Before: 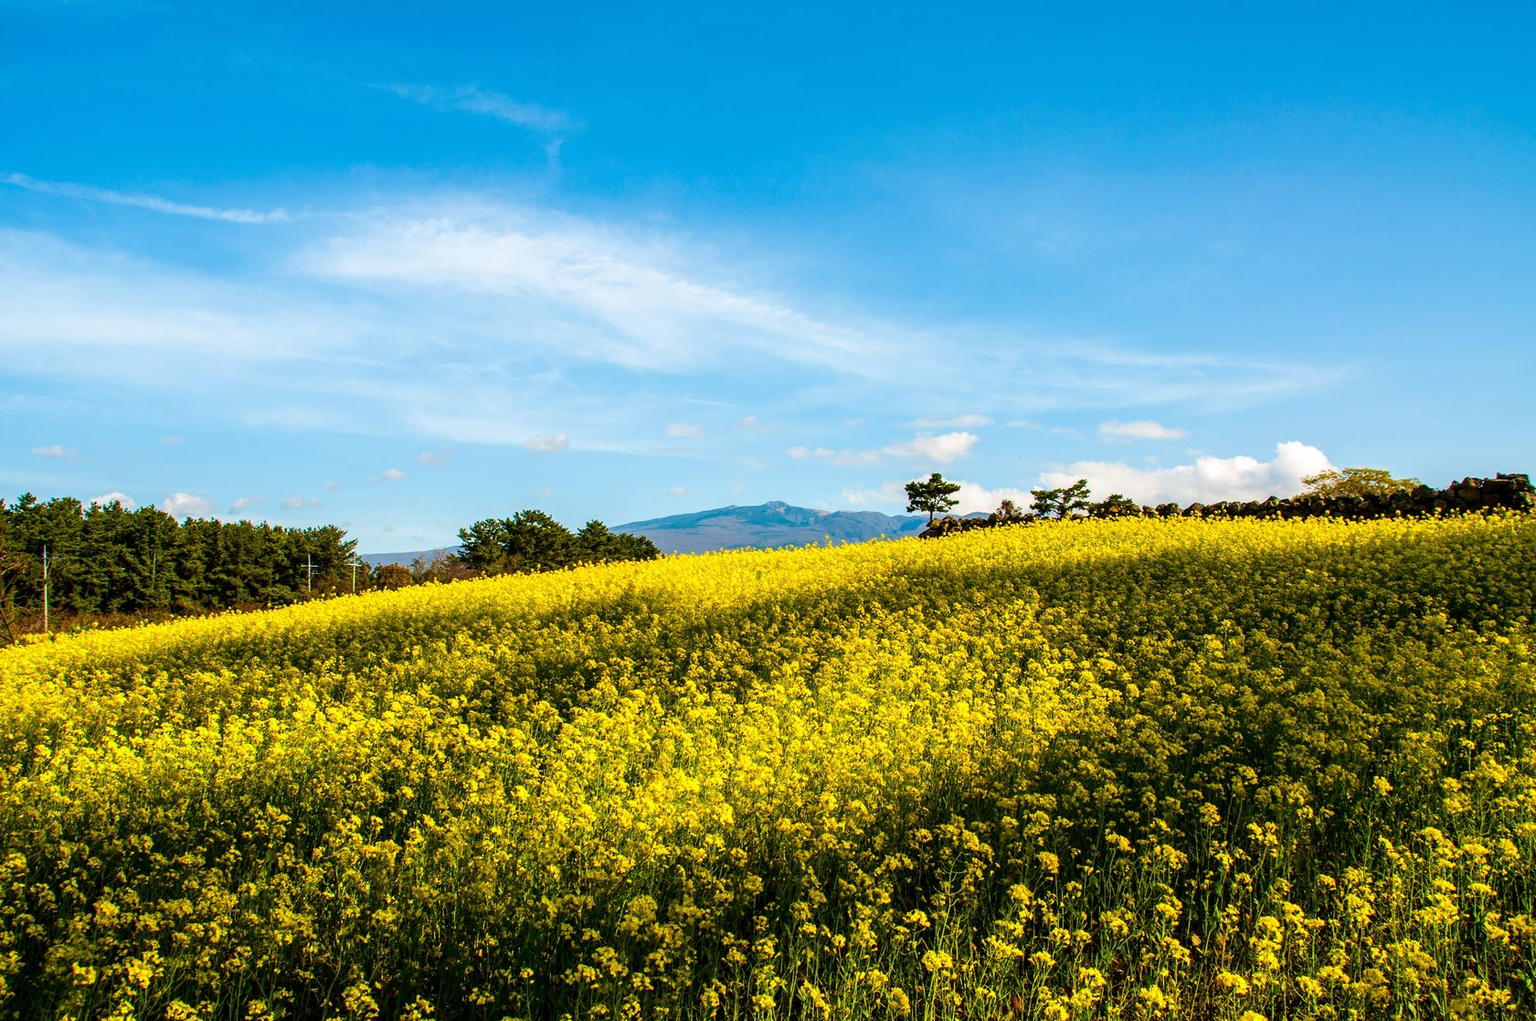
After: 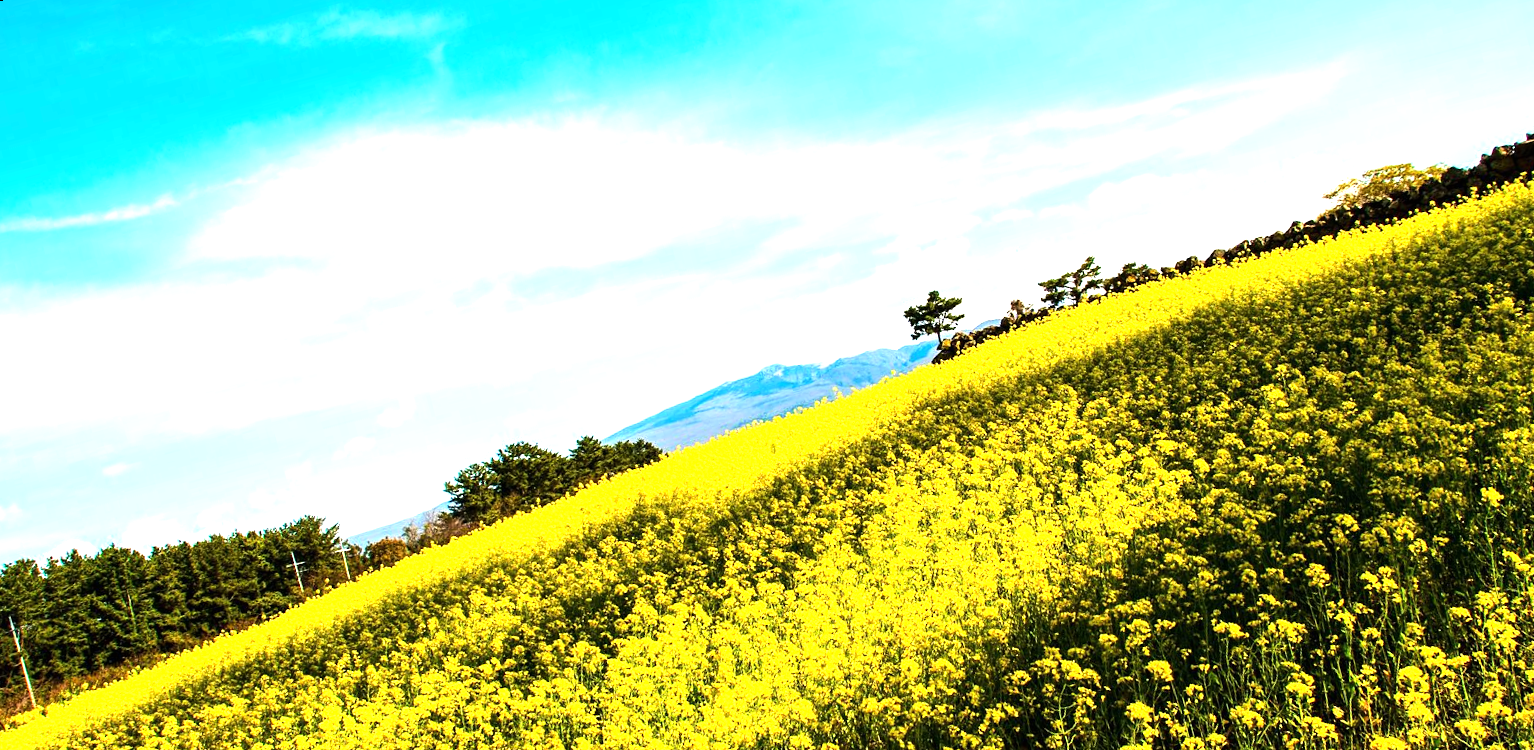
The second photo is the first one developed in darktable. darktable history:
exposure: black level correction 0, exposure 0.7 EV, compensate exposure bias true, compensate highlight preservation false
tone equalizer: -8 EV -0.75 EV, -7 EV -0.7 EV, -6 EV -0.6 EV, -5 EV -0.4 EV, -3 EV 0.4 EV, -2 EV 0.6 EV, -1 EV 0.7 EV, +0 EV 0.75 EV, edges refinement/feathering 500, mask exposure compensation -1.57 EV, preserve details no
rotate and perspective: rotation -14.8°, crop left 0.1, crop right 0.903, crop top 0.25, crop bottom 0.748
